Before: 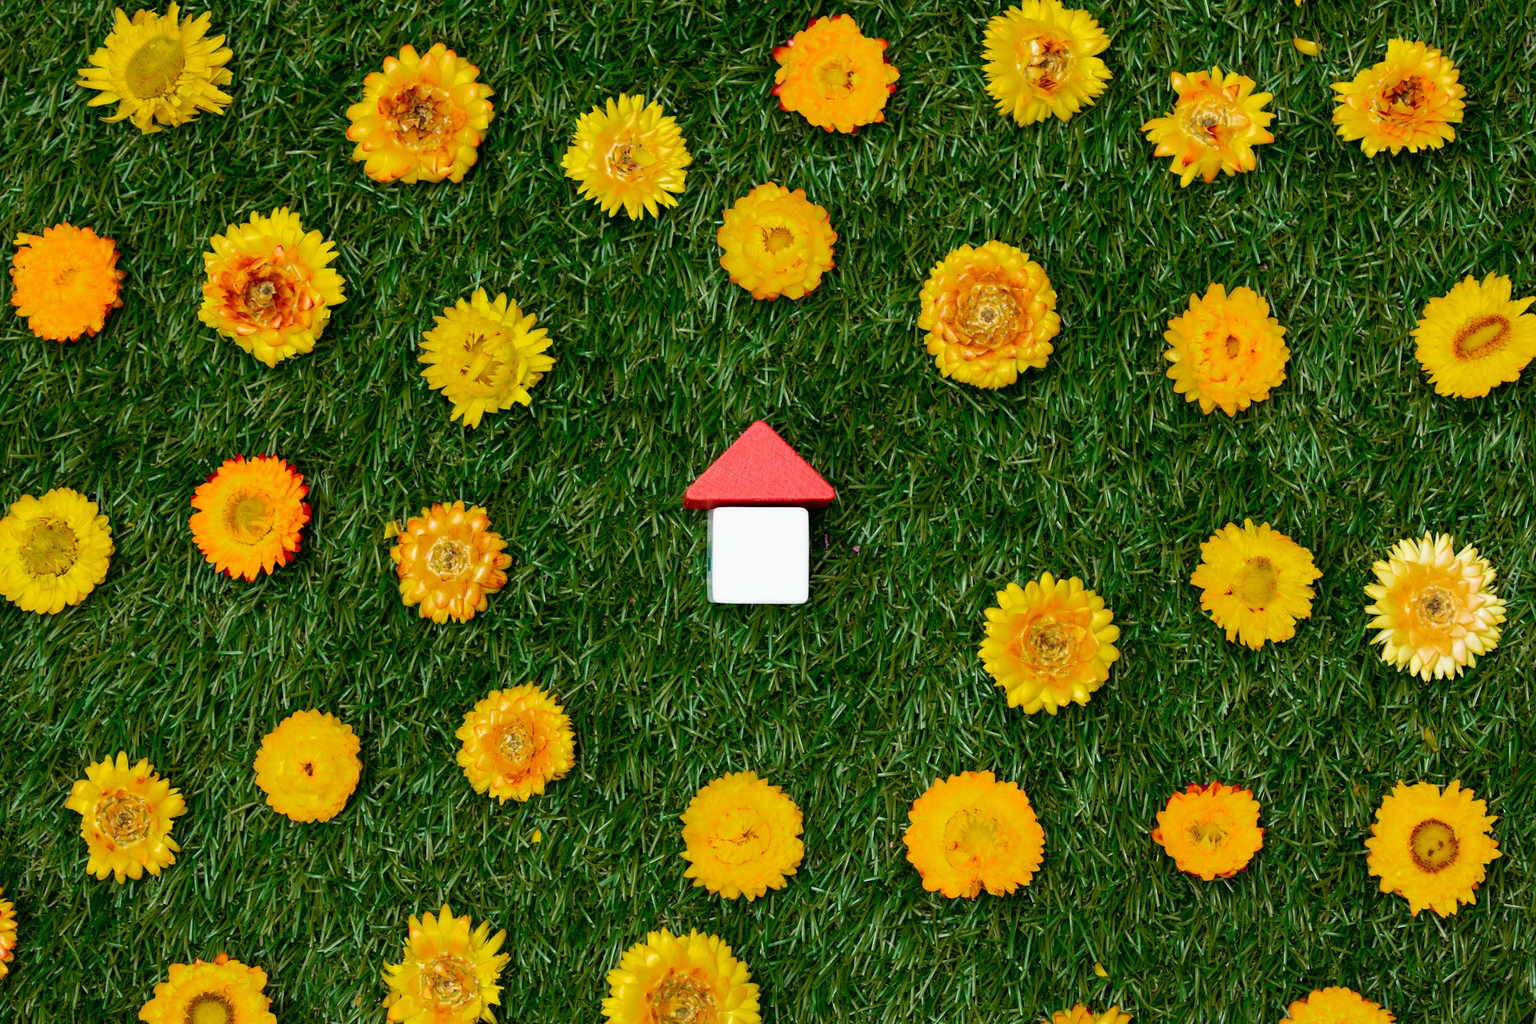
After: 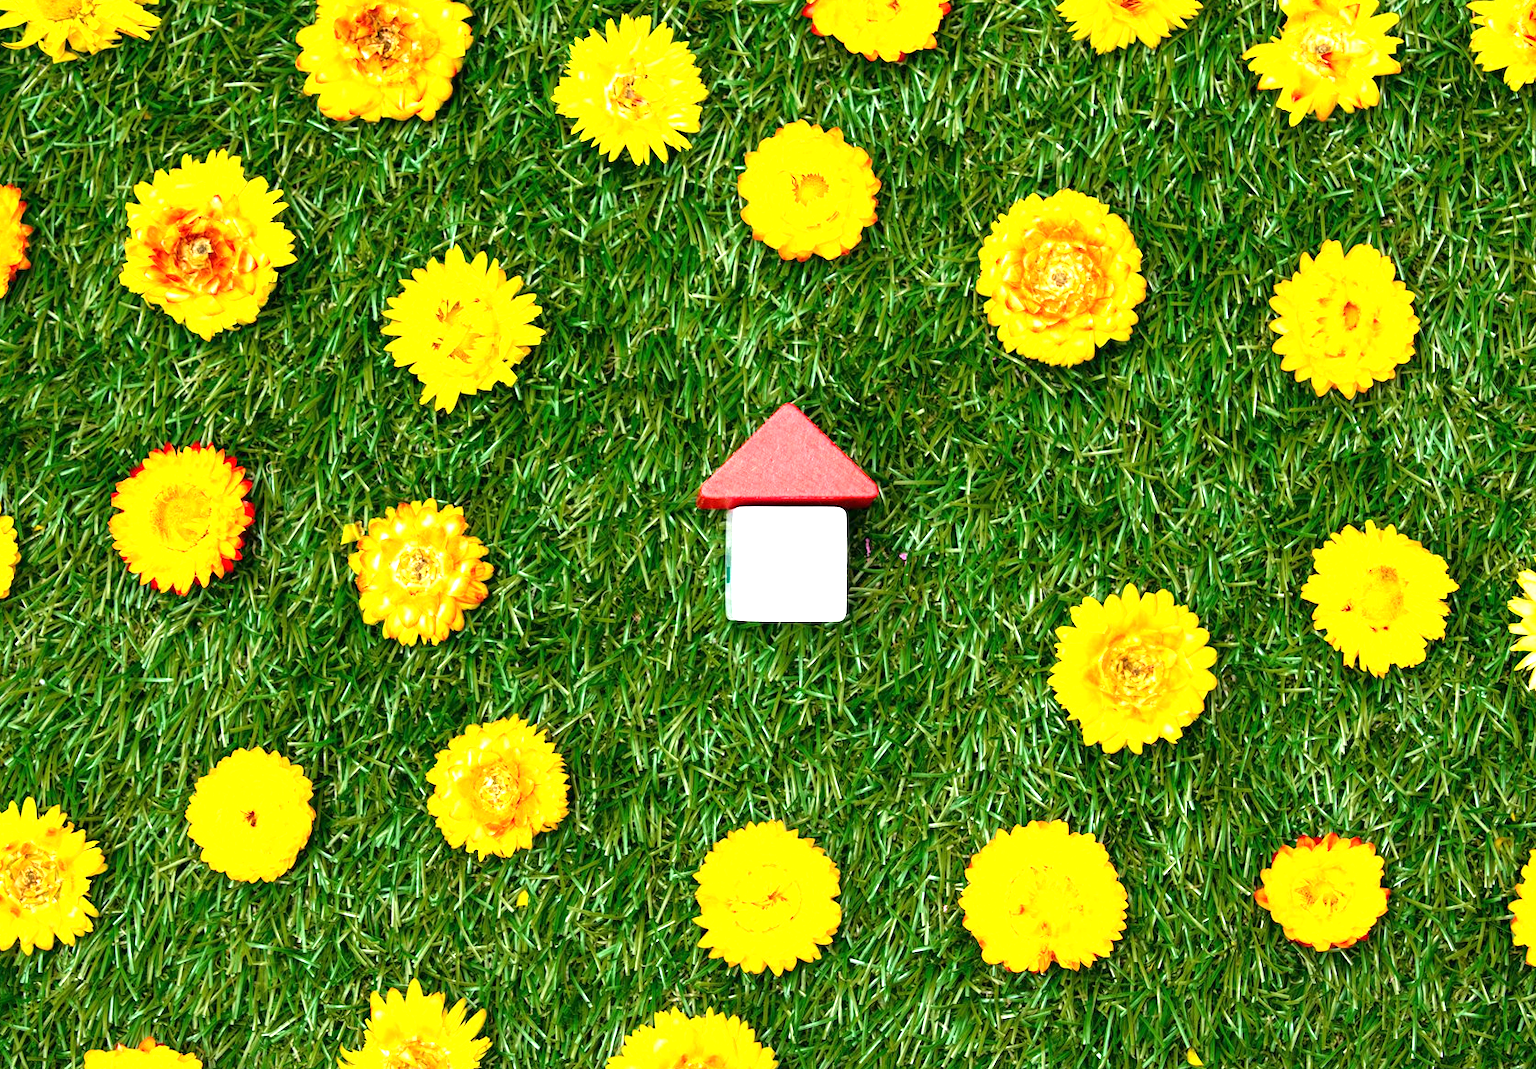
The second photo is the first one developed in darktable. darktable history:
exposure: black level correction 0, exposure 1.466 EV, compensate highlight preservation false
crop: left 6.369%, top 7.987%, right 9.531%, bottom 4.056%
